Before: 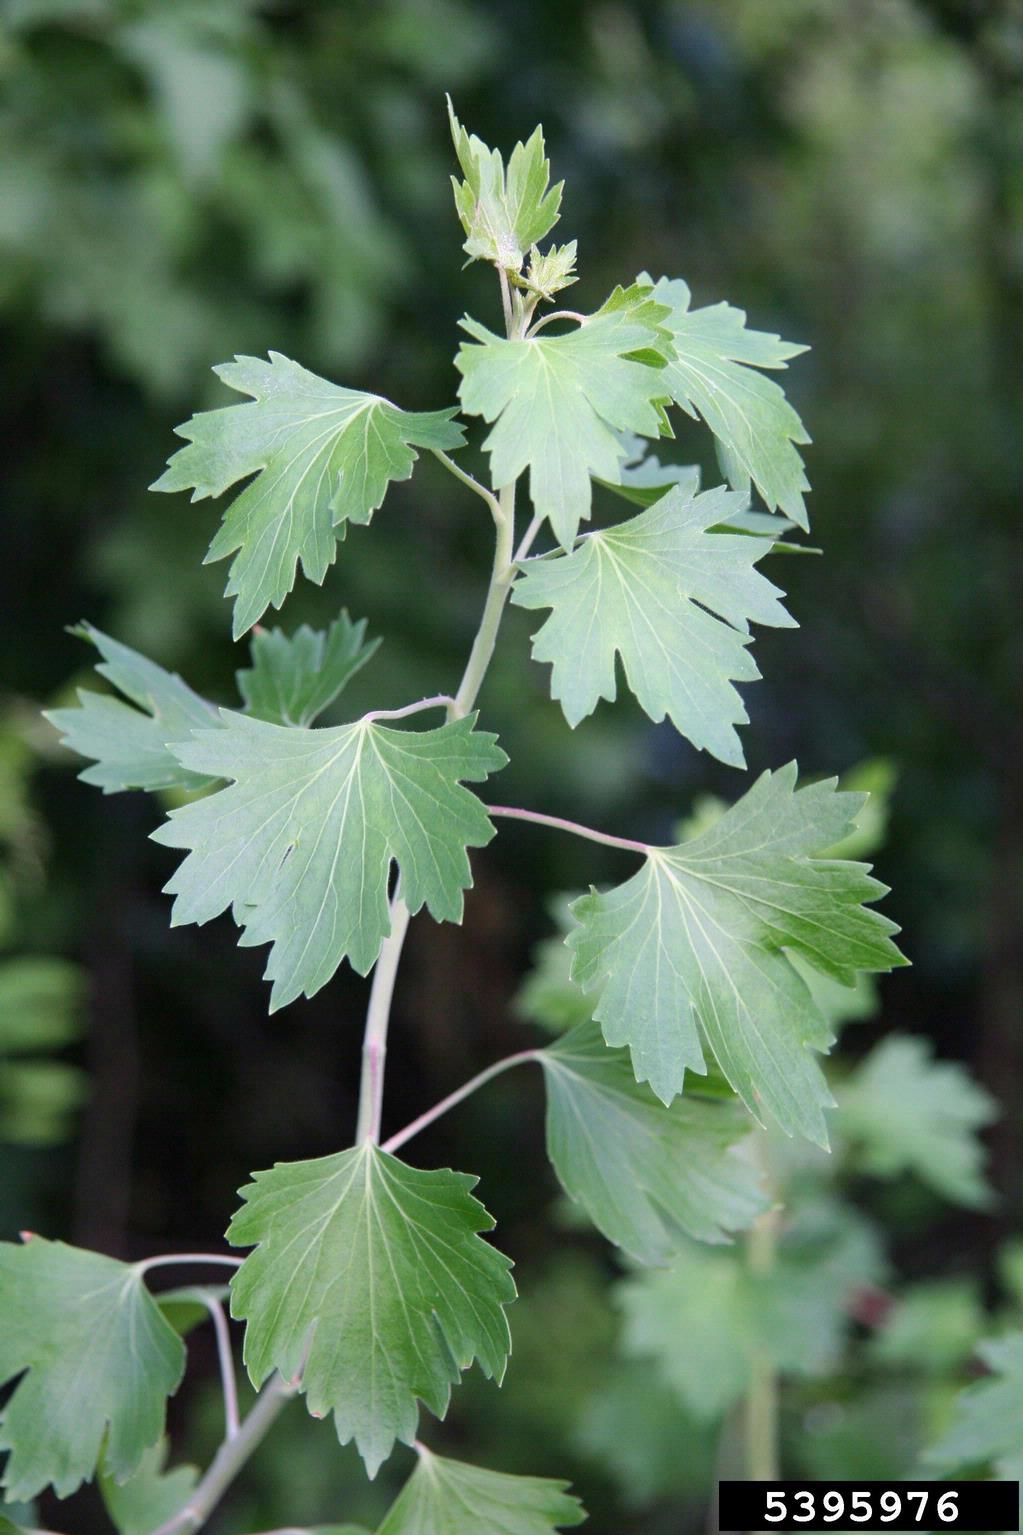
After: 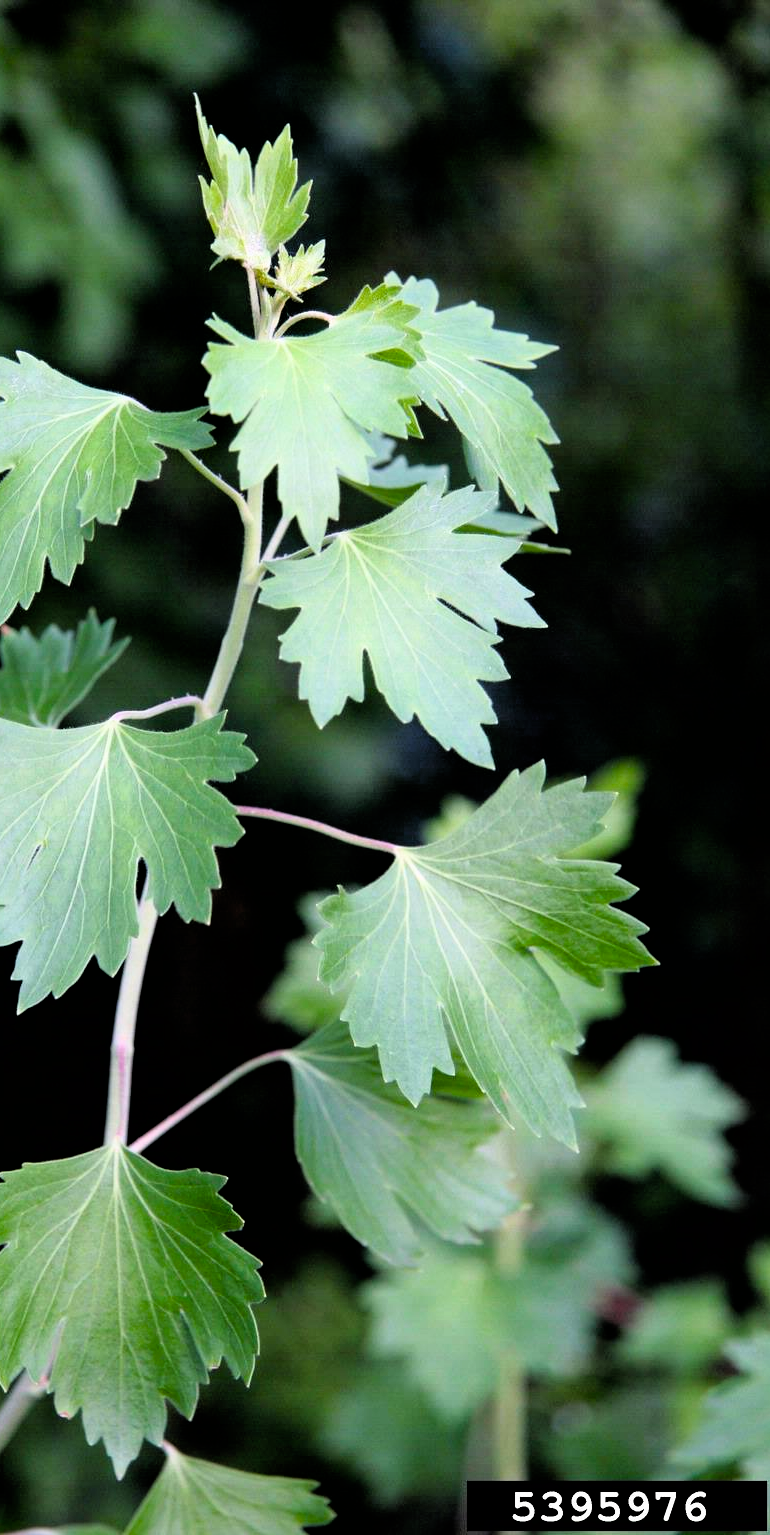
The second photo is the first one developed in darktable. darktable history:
crop and rotate: left 24.68%
filmic rgb: black relative exposure -3.66 EV, white relative exposure 2.44 EV, hardness 3.29
color balance rgb: perceptual saturation grading › global saturation 35.847%
exposure: exposure -0.068 EV, compensate highlight preservation false
